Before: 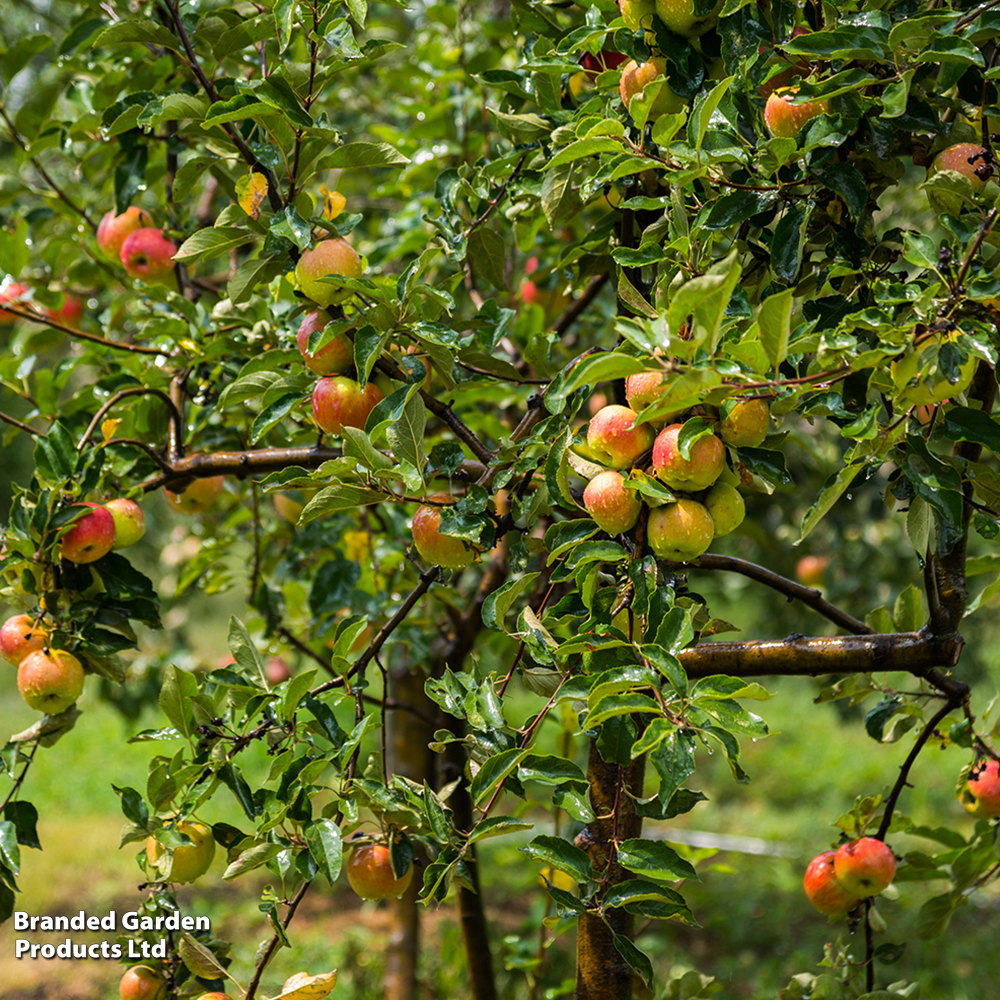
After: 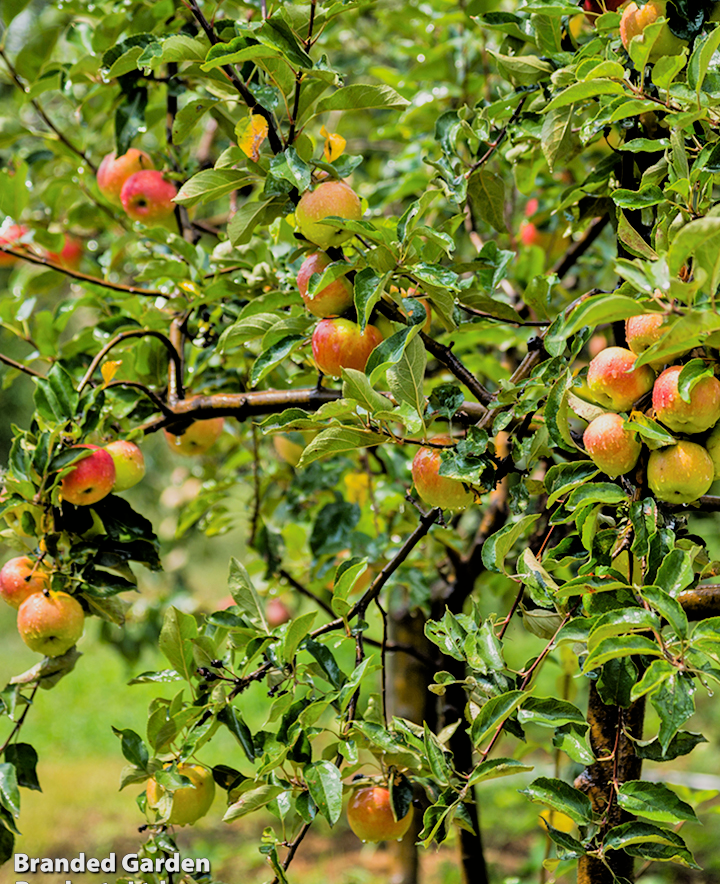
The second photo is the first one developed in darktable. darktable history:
filmic rgb: black relative exposure -5.1 EV, white relative exposure 3.99 EV, threshold 2.99 EV, hardness 2.9, contrast 1.296, highlights saturation mix -30.4%, enable highlight reconstruction true
shadows and highlights: low approximation 0.01, soften with gaussian
tone equalizer: -7 EV 0.156 EV, -6 EV 0.602 EV, -5 EV 1.15 EV, -4 EV 1.32 EV, -3 EV 1.13 EV, -2 EV 0.6 EV, -1 EV 0.152 EV
crop: top 5.81%, right 27.906%, bottom 5.789%
